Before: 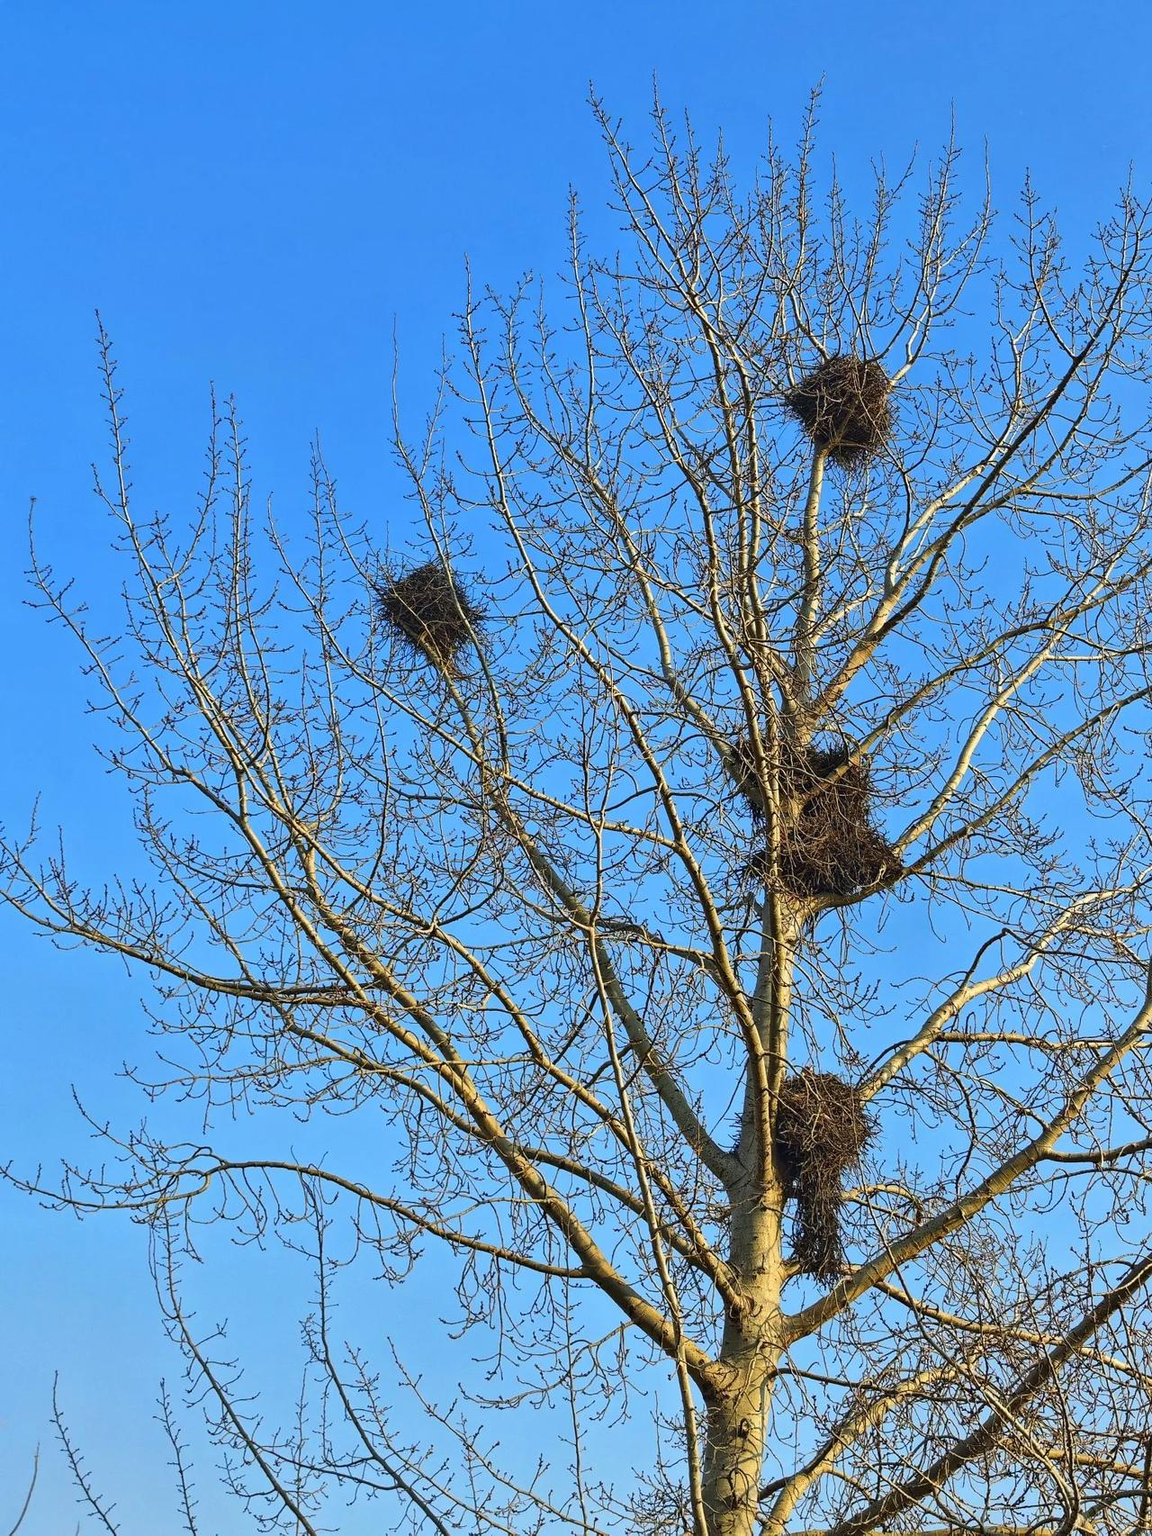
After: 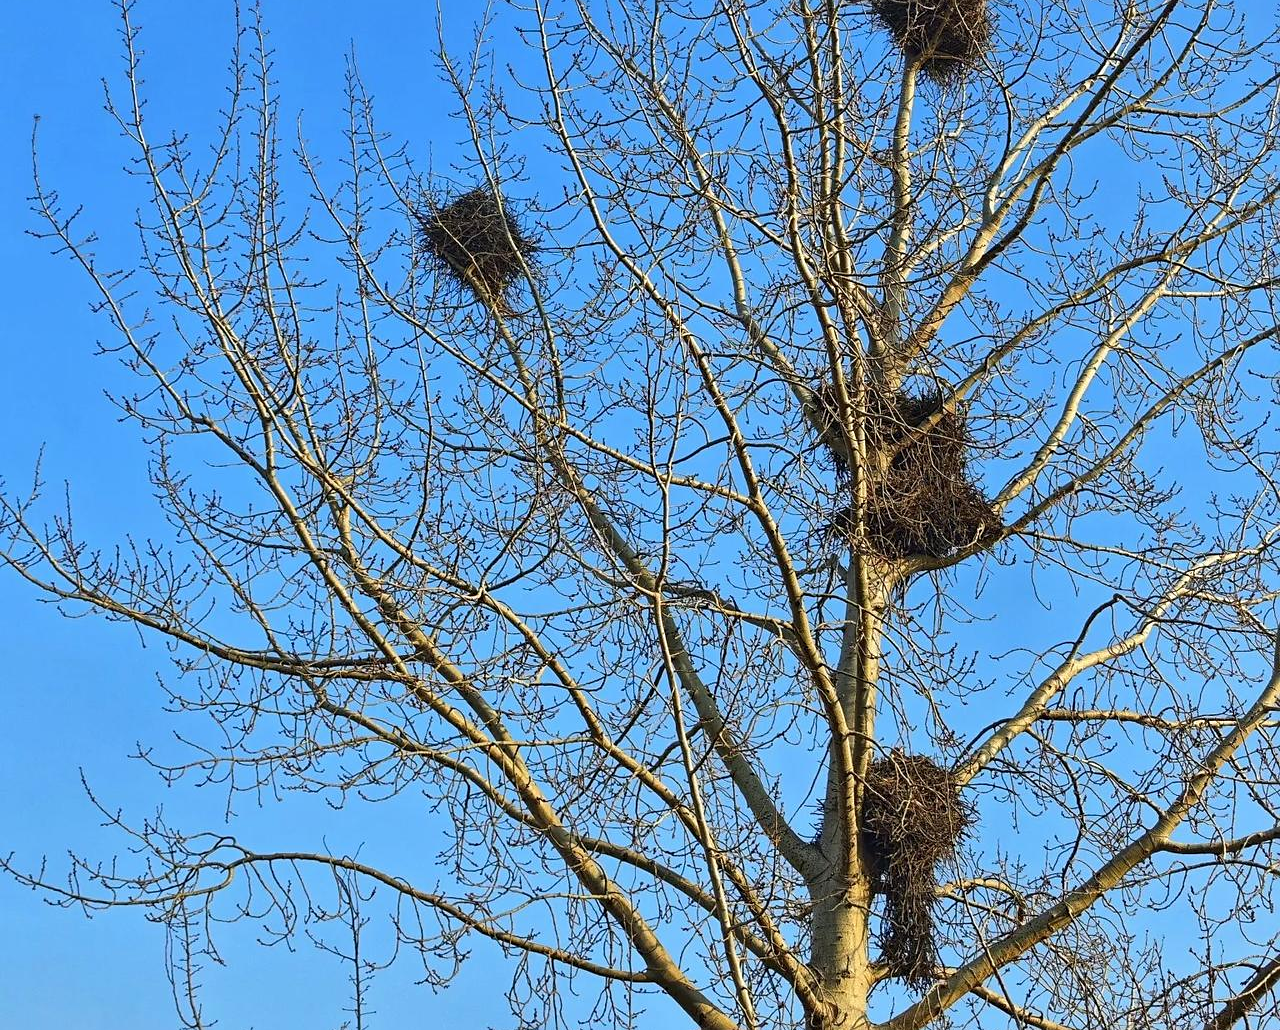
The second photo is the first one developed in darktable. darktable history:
crop and rotate: top 25.673%, bottom 13.926%
sharpen: amount 0.203
